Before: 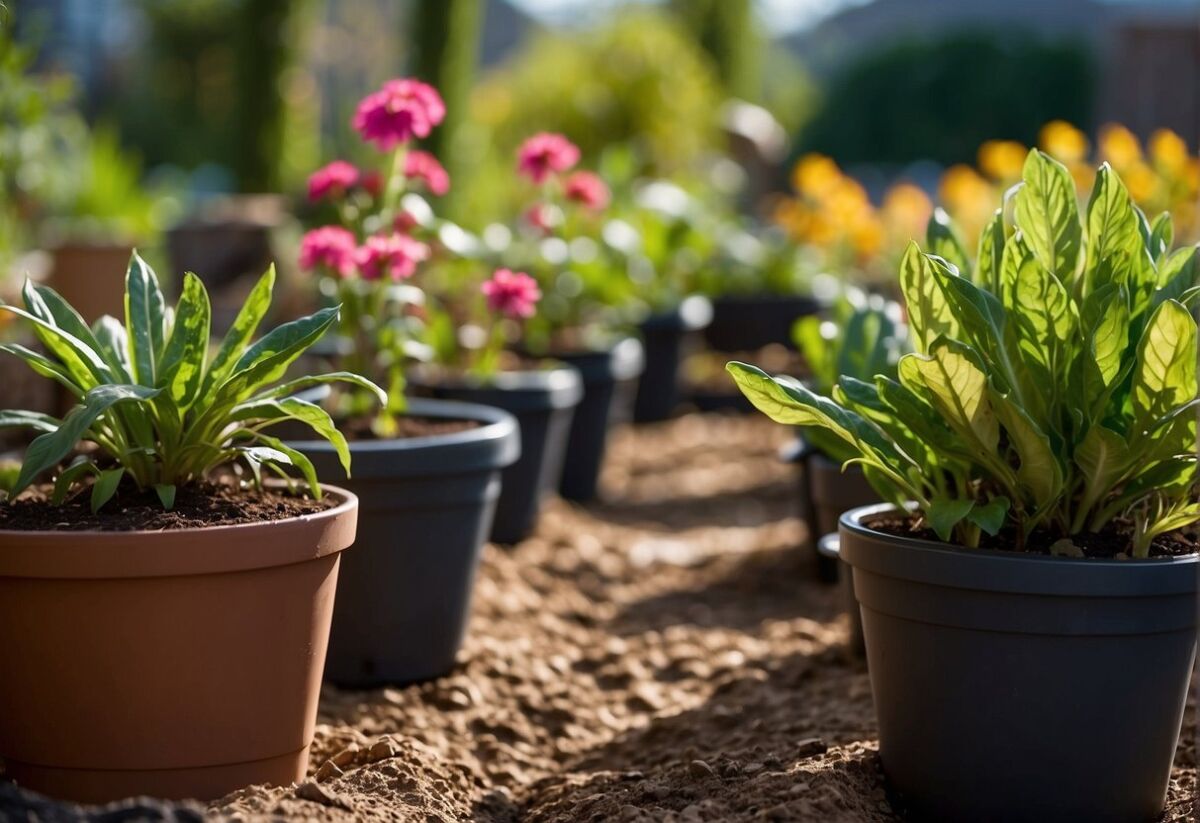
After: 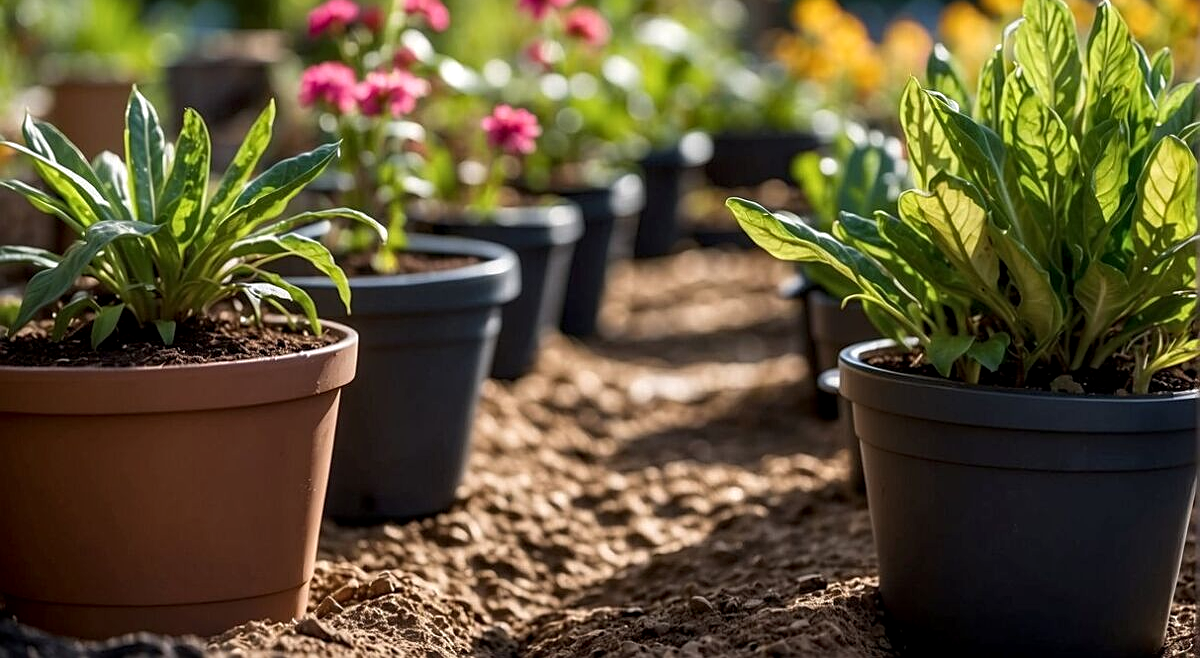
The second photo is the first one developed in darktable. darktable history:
local contrast: detail 130%
sharpen: on, module defaults
crop and rotate: top 19.998%
